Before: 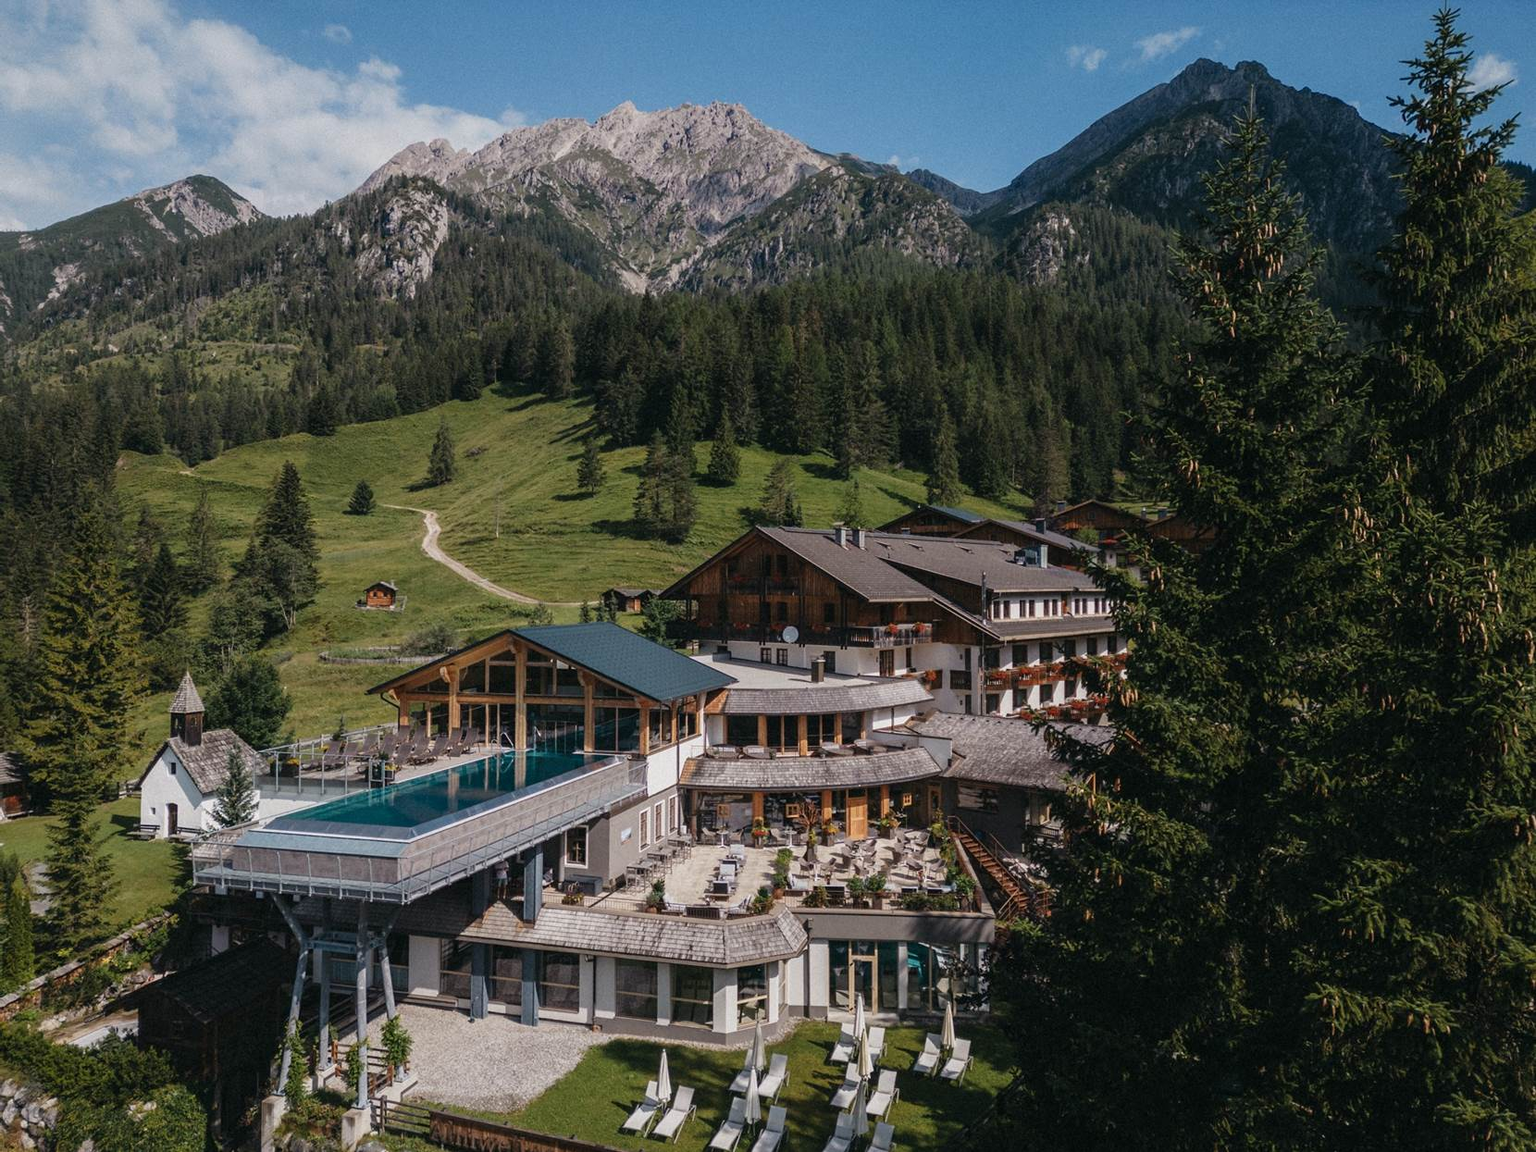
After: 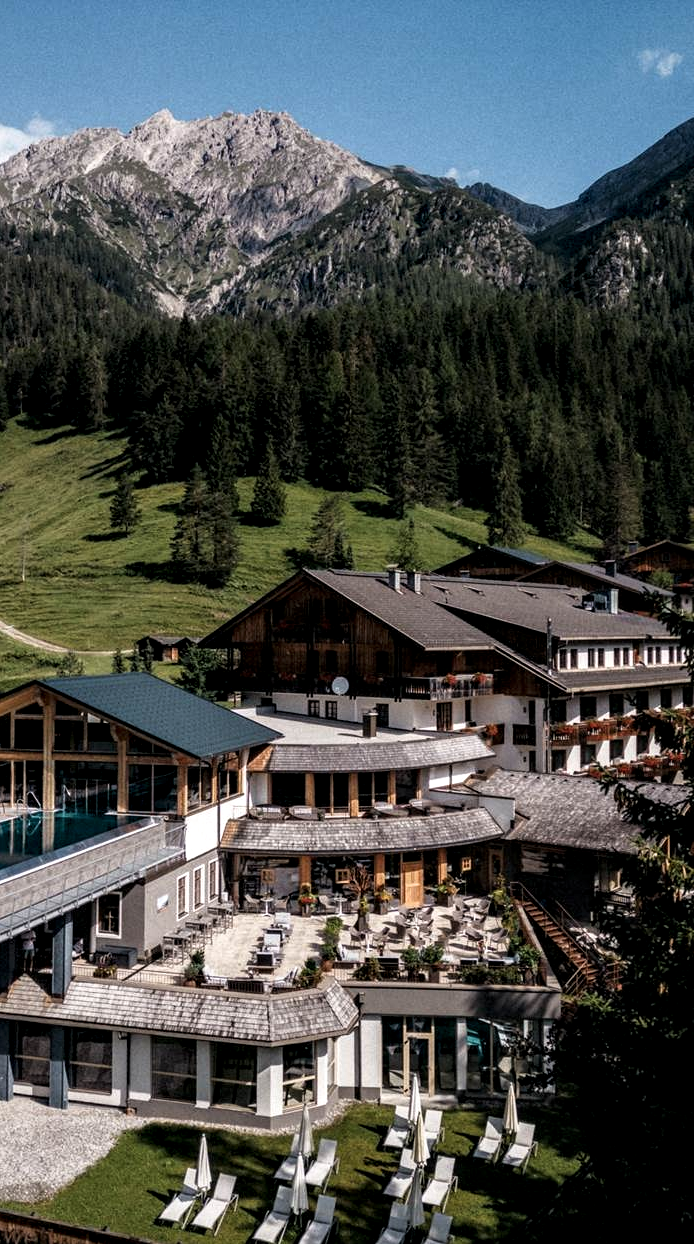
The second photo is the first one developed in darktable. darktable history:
crop: left 31.02%, right 27.157%
filmic rgb: black relative exposure -9.08 EV, white relative exposure 2.3 EV, hardness 7.44, iterations of high-quality reconstruction 0
local contrast: highlights 24%, shadows 74%, midtone range 0.745
